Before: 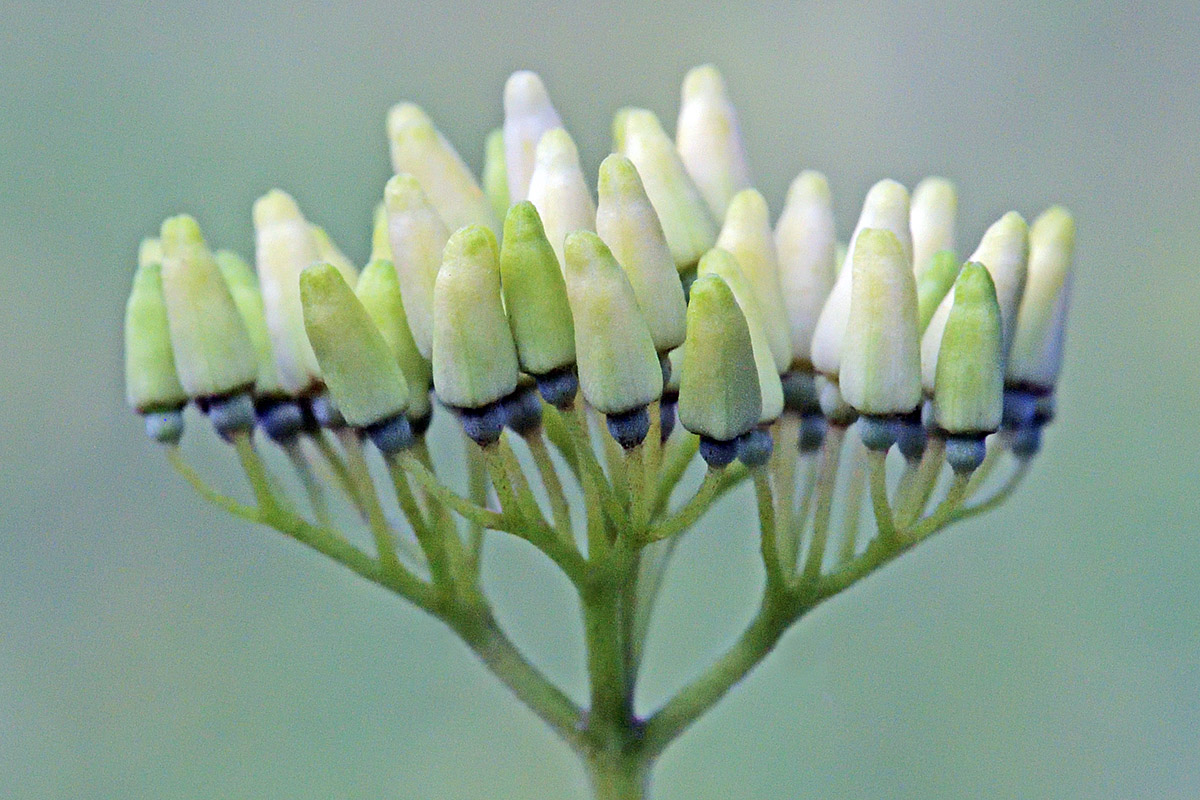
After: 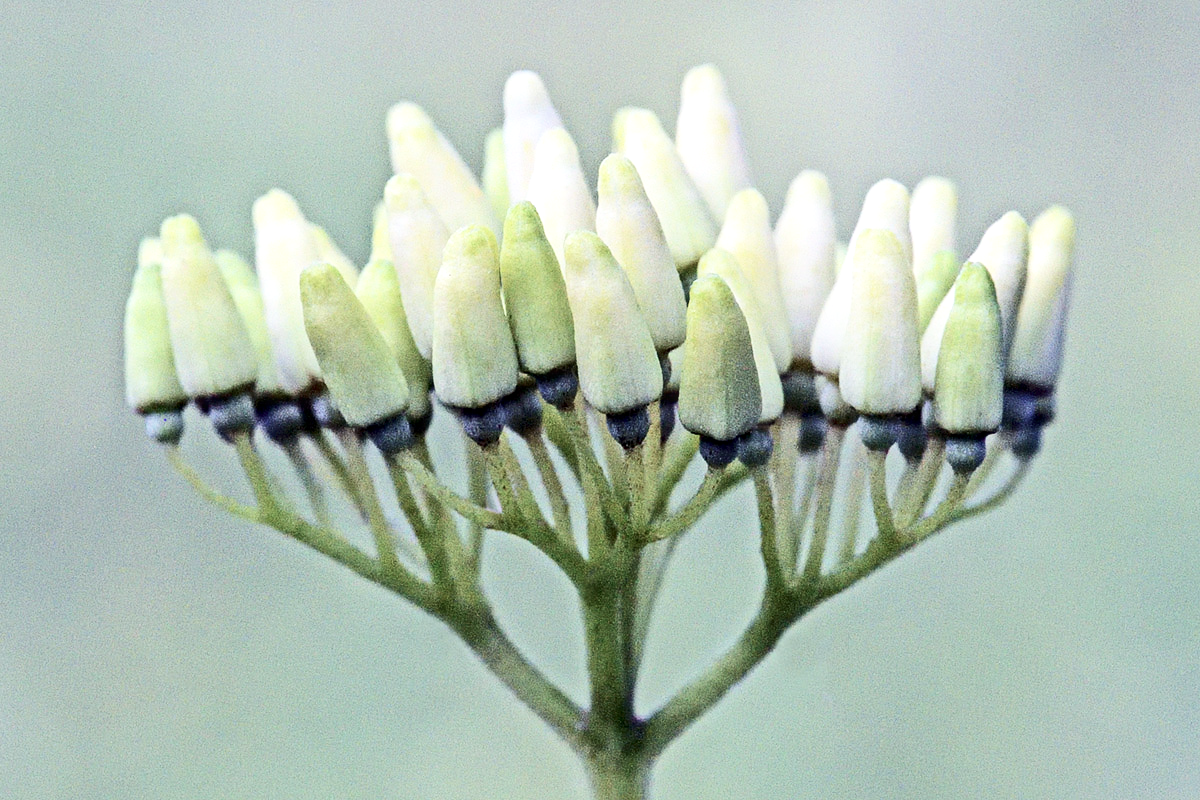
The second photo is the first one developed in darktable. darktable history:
local contrast: on, module defaults
base curve: curves: ch0 [(0, 0) (0.666, 0.806) (1, 1)], preserve colors none
contrast brightness saturation: contrast 0.249, saturation -0.323
